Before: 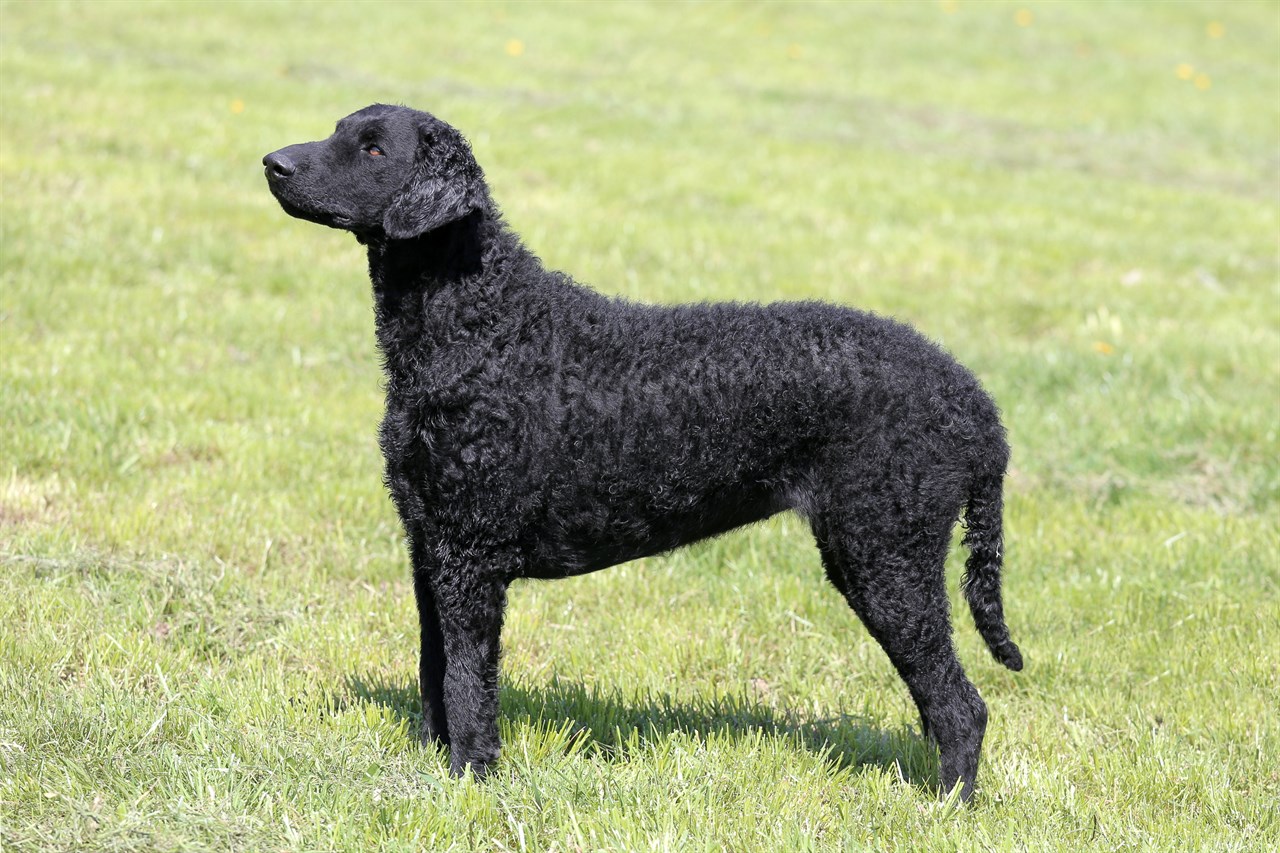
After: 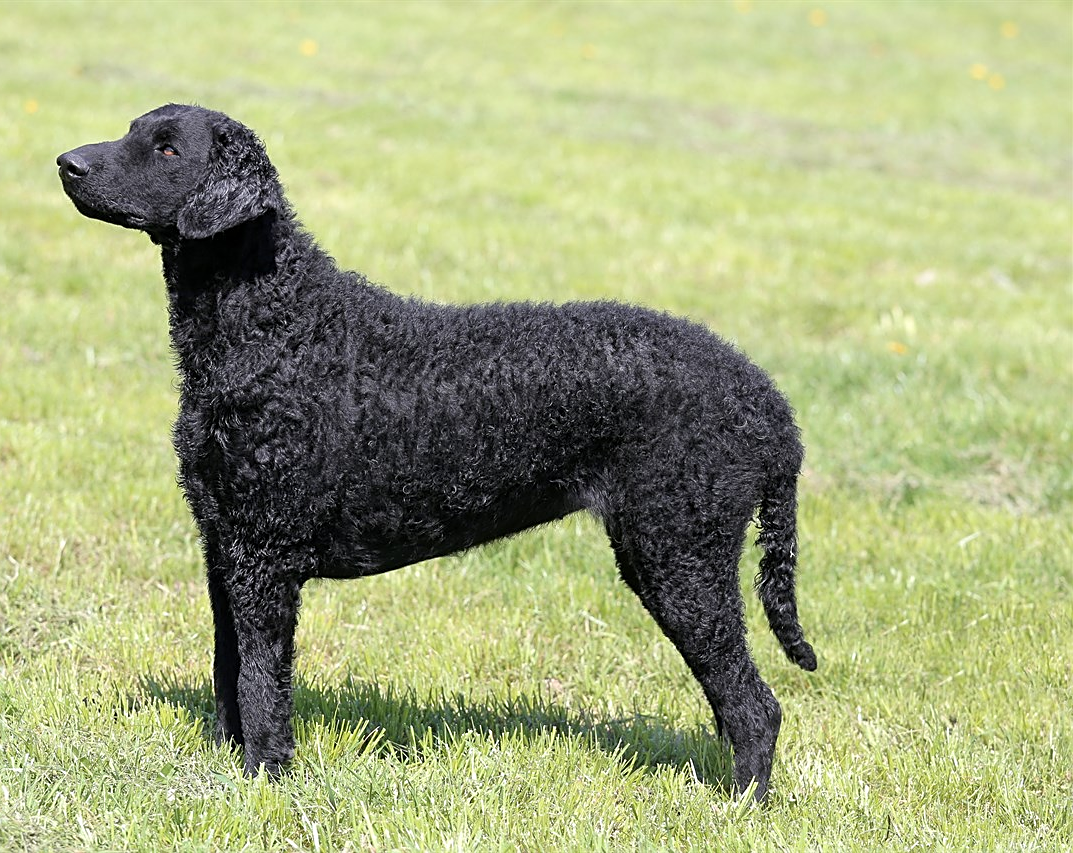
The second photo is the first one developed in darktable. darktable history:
crop: left 16.145%
color balance rgb: global vibrance 1%, saturation formula JzAzBz (2021)
sharpen: on, module defaults
